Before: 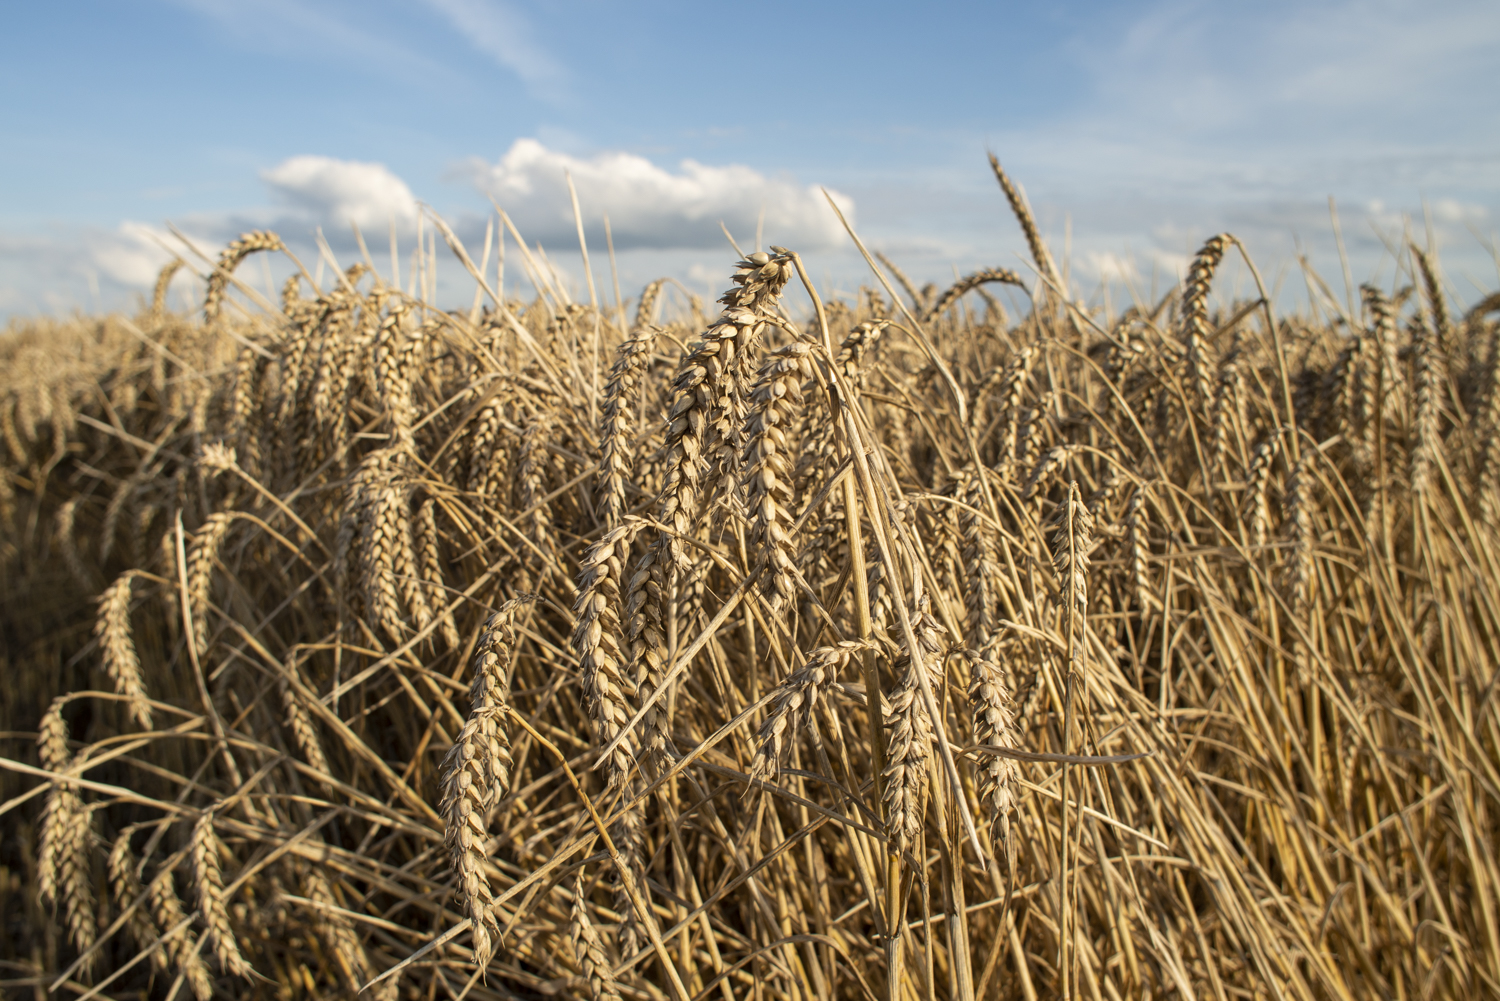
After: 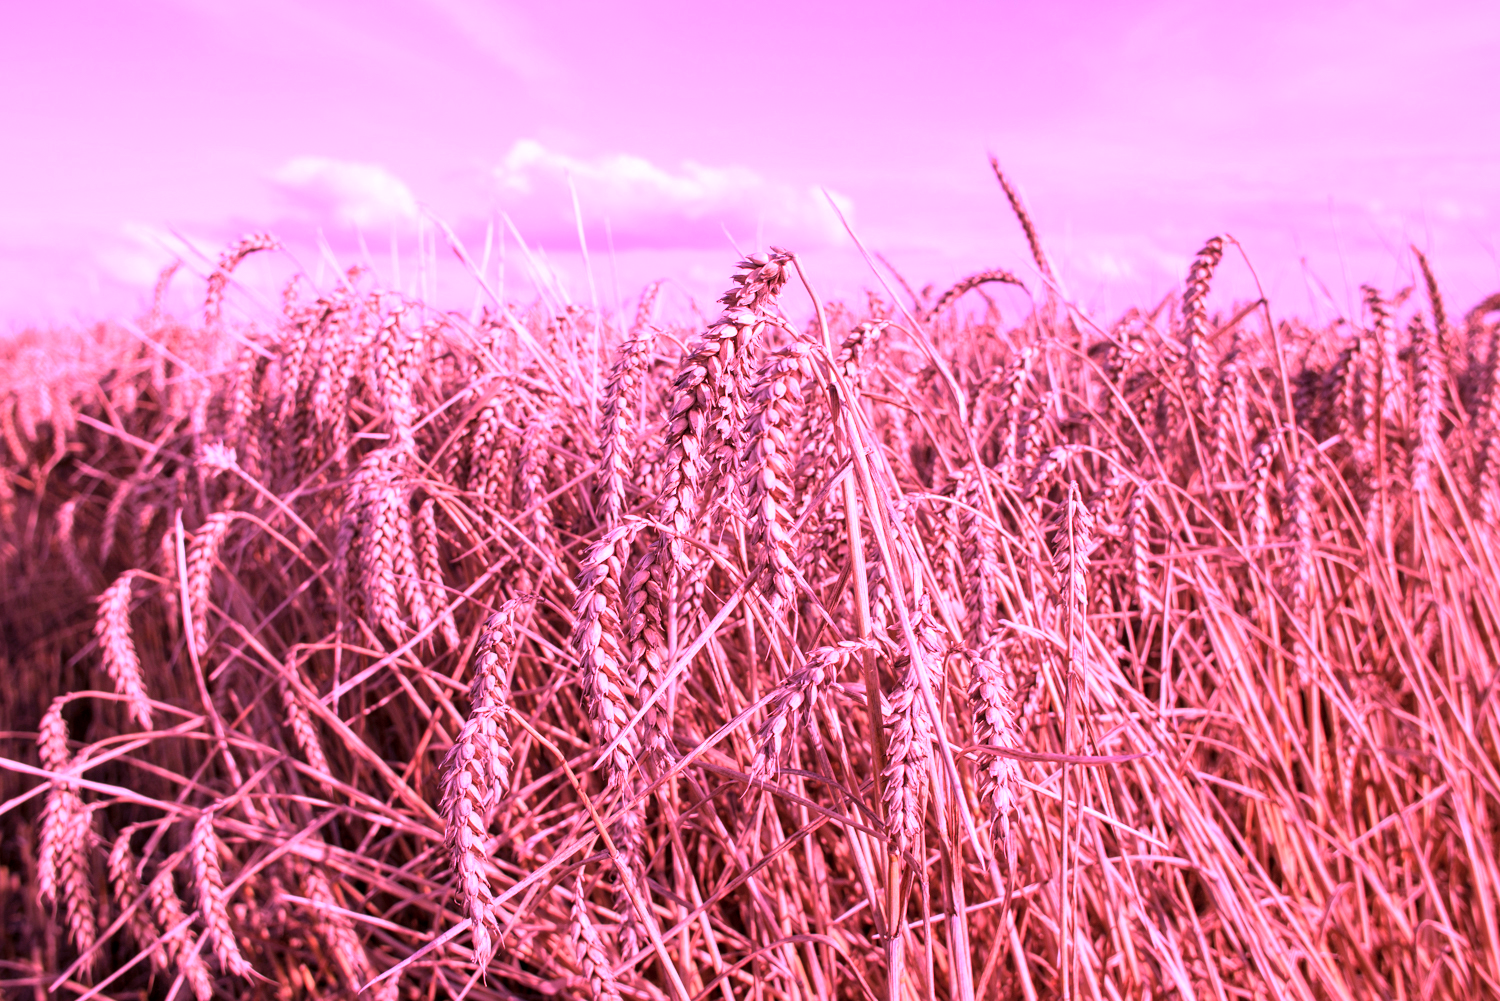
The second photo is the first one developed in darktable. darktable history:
color calibration: illuminant custom, x 0.261, y 0.52, temperature 7053.56 K
exposure: exposure 1 EV, compensate highlight preservation false
